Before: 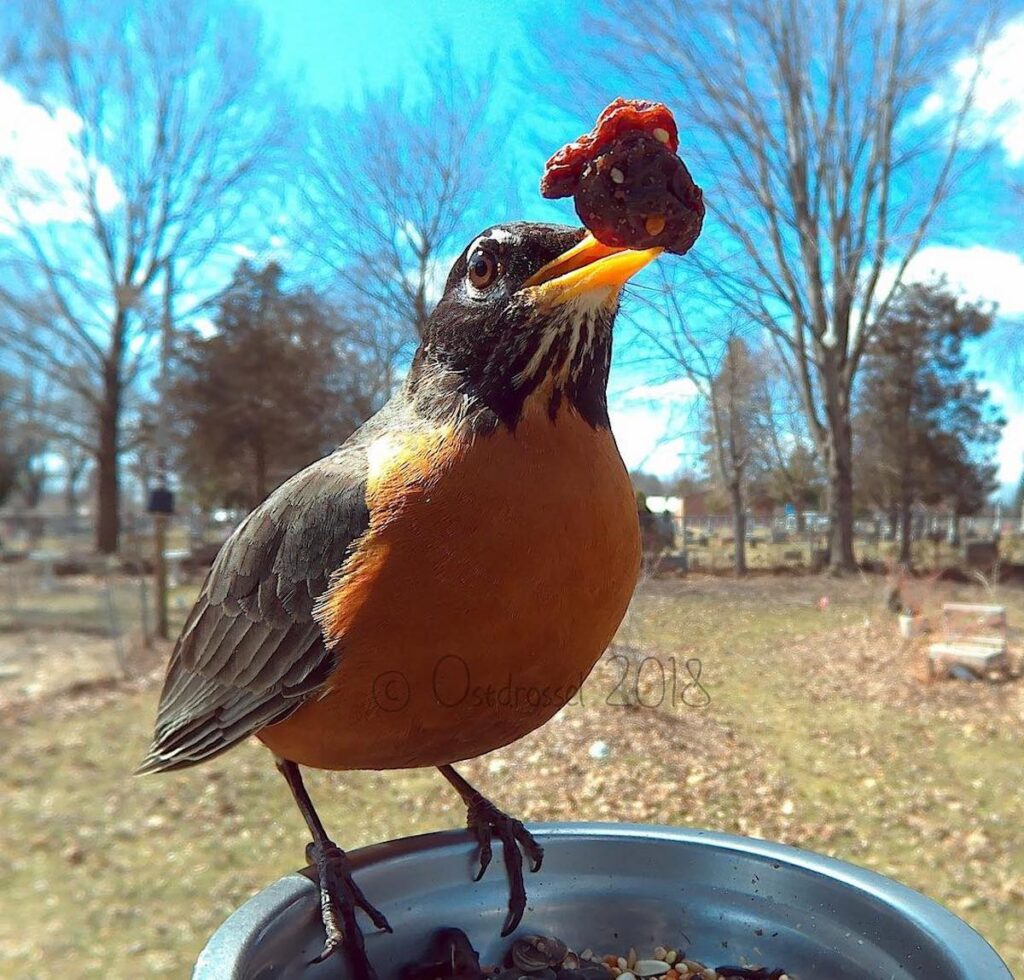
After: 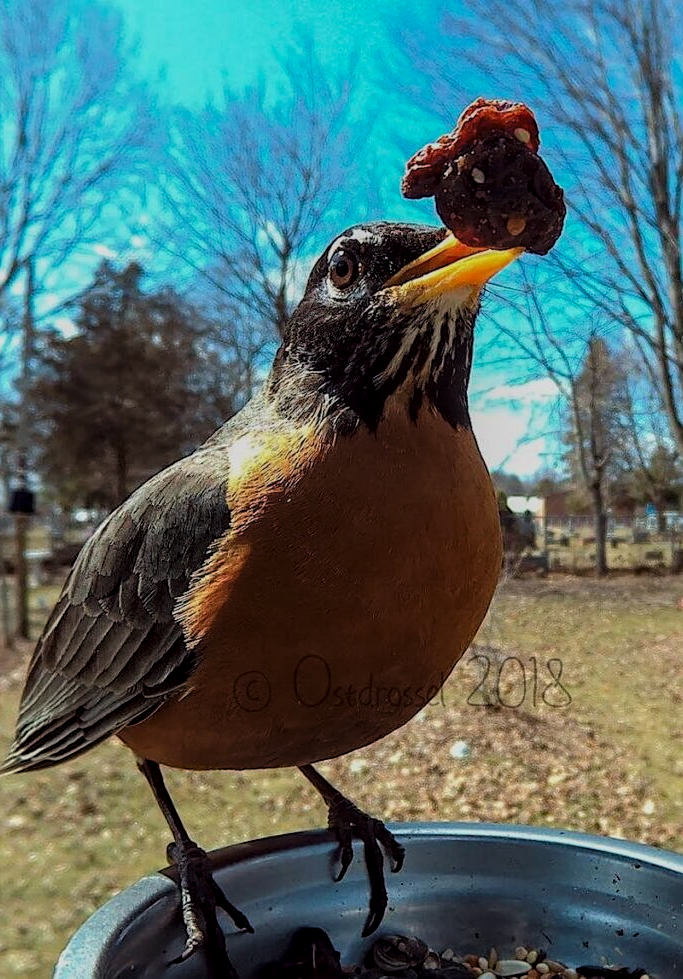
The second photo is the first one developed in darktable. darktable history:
contrast brightness saturation: saturation -0.06
exposure: black level correction 0, exposure -0.682 EV, compensate highlight preservation false
velvia: strength 14.56%
local contrast: on, module defaults
sharpen: amount 0.209
haze removal: compatibility mode true, adaptive false
crop and rotate: left 13.633%, right 19.635%
tone curve: curves: ch0 [(0.003, 0) (0.066, 0.023) (0.149, 0.094) (0.264, 0.238) (0.395, 0.401) (0.517, 0.553) (0.716, 0.743) (0.813, 0.846) (1, 1)]; ch1 [(0, 0) (0.164, 0.115) (0.337, 0.332) (0.39, 0.398) (0.464, 0.461) (0.501, 0.5) (0.521, 0.529) (0.571, 0.588) (0.652, 0.681) (0.733, 0.749) (0.811, 0.796) (1, 1)]; ch2 [(0, 0) (0.337, 0.382) (0.464, 0.476) (0.501, 0.502) (0.527, 0.54) (0.556, 0.567) (0.6, 0.59) (0.687, 0.675) (1, 1)], color space Lab, linked channels, preserve colors none
